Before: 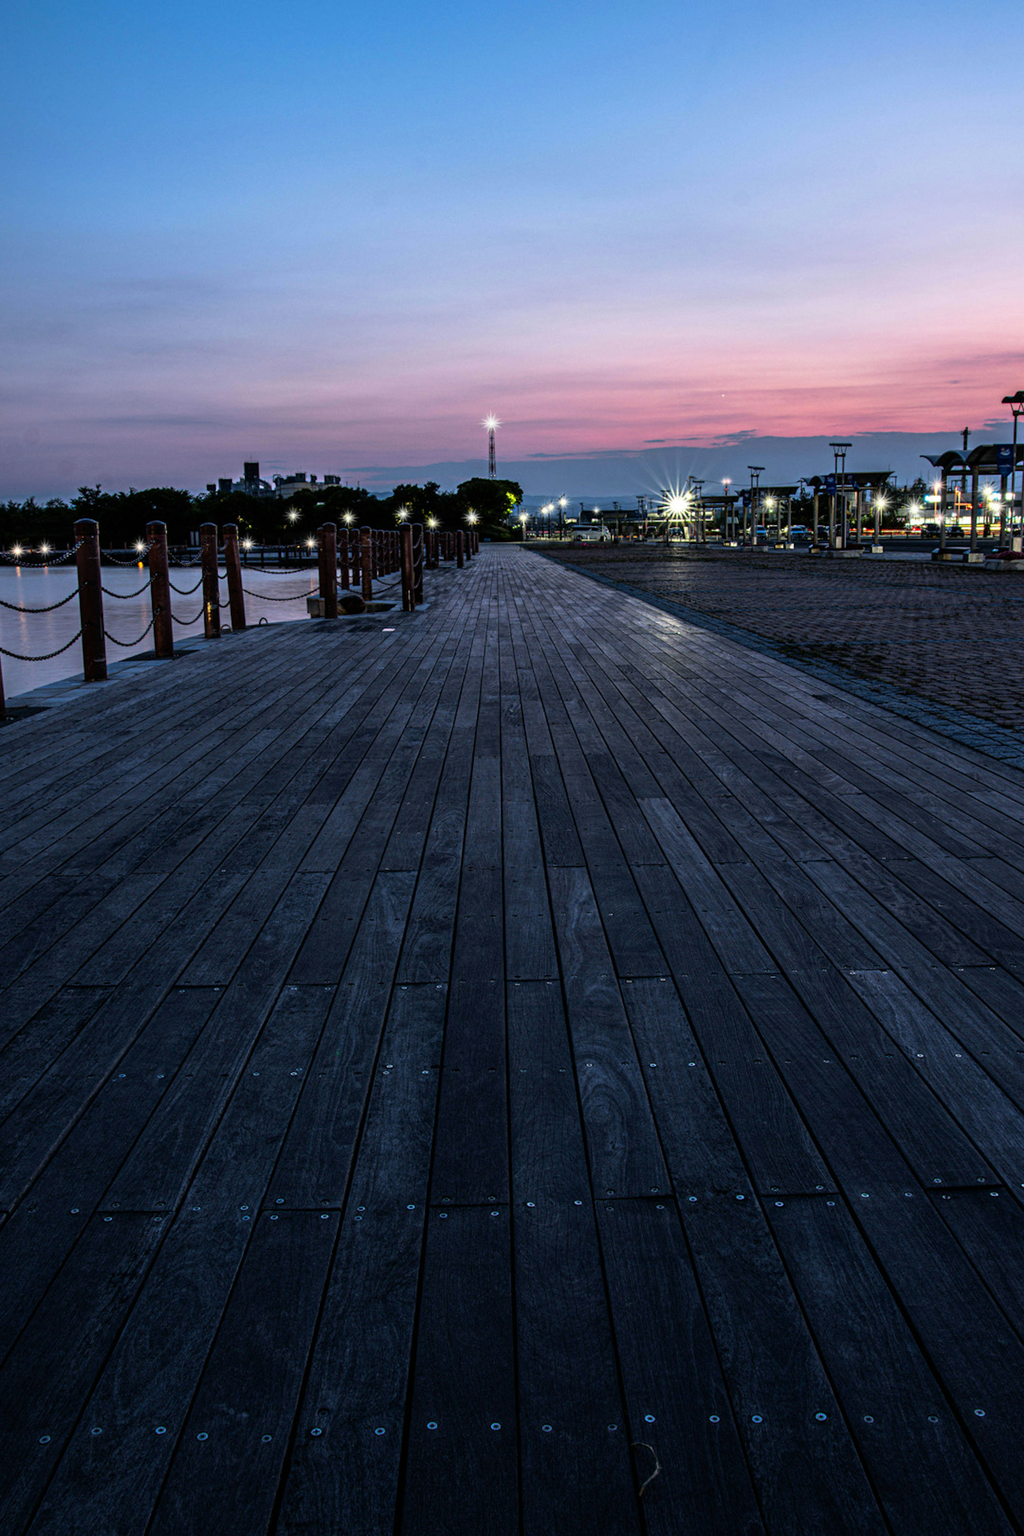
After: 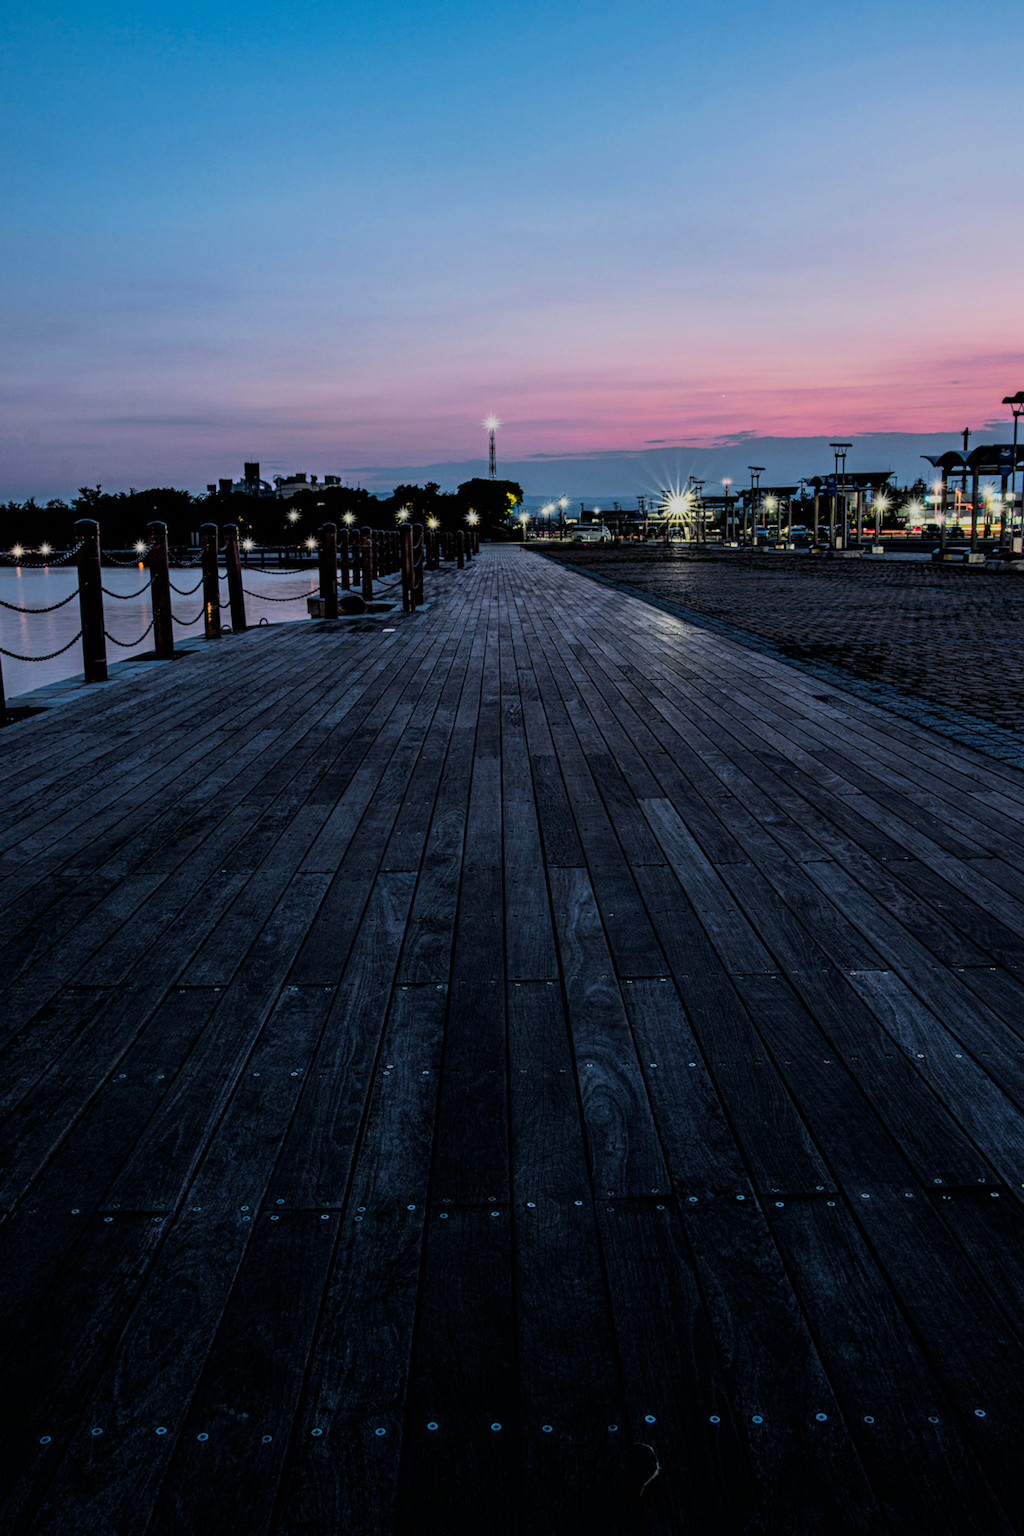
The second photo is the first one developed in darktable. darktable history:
color zones: curves: ch1 [(0.235, 0.558) (0.75, 0.5)]; ch2 [(0.25, 0.462) (0.749, 0.457)], mix 25.94%
filmic rgb: black relative exposure -7.15 EV, white relative exposure 5.36 EV, hardness 3.02, color science v6 (2022)
